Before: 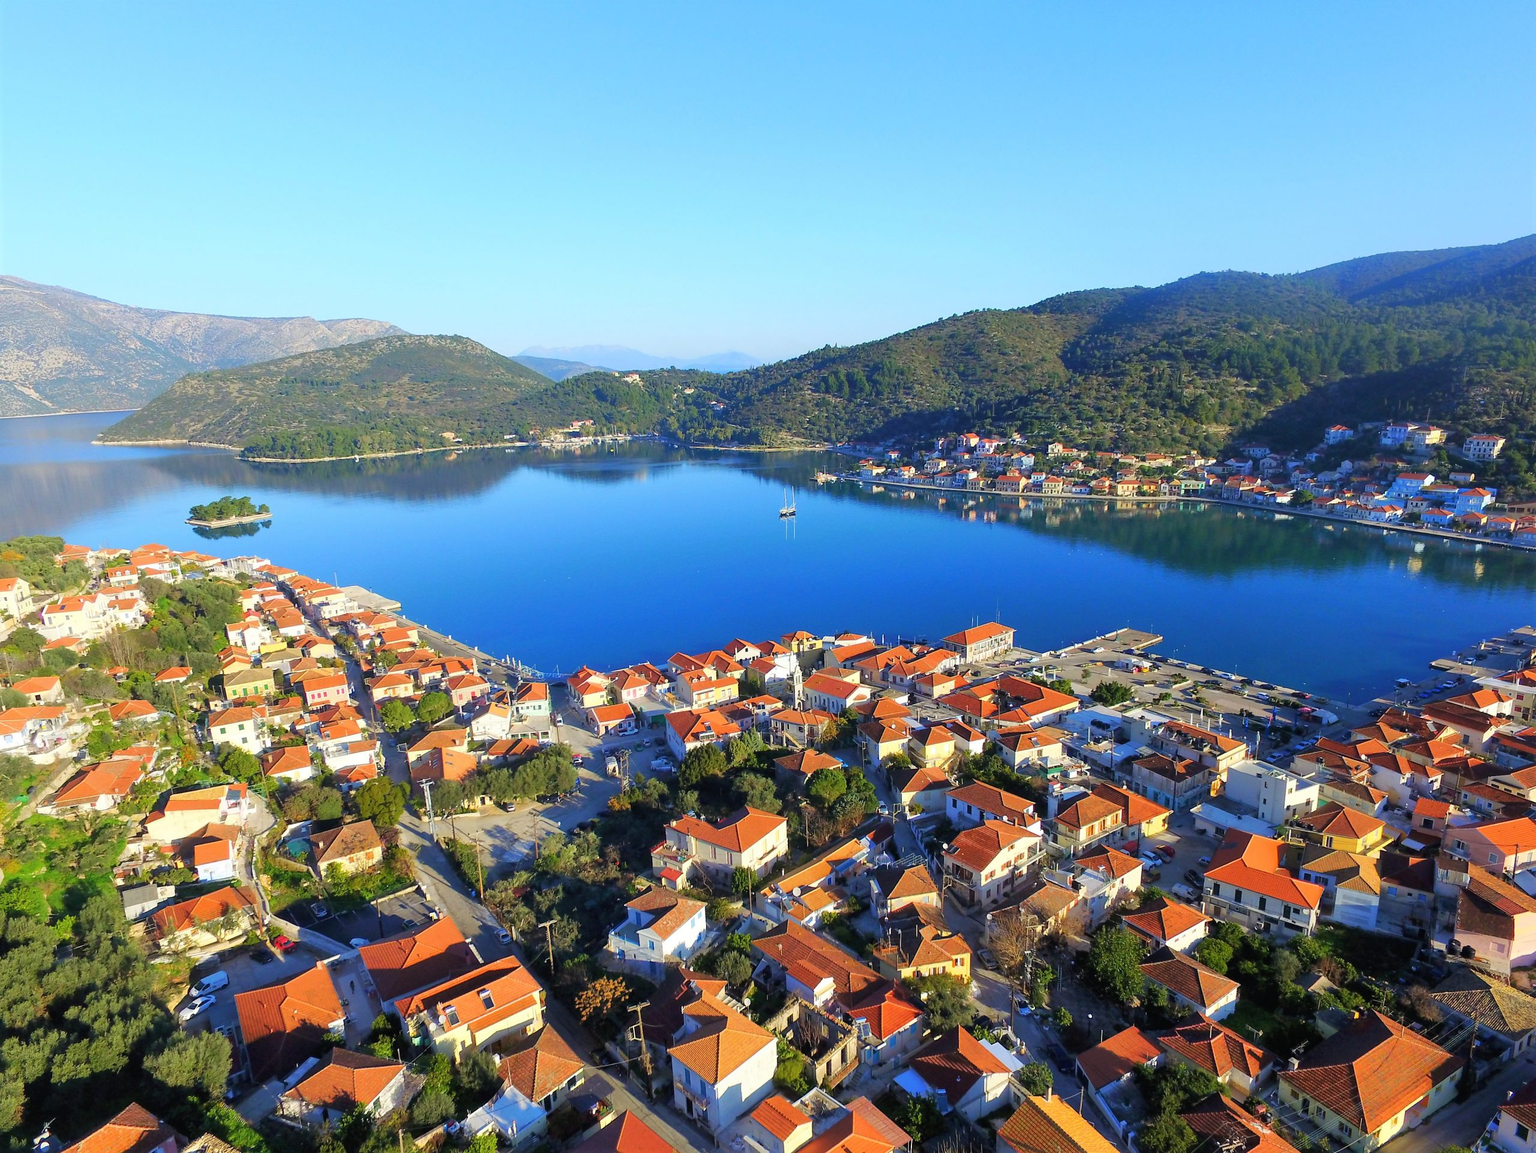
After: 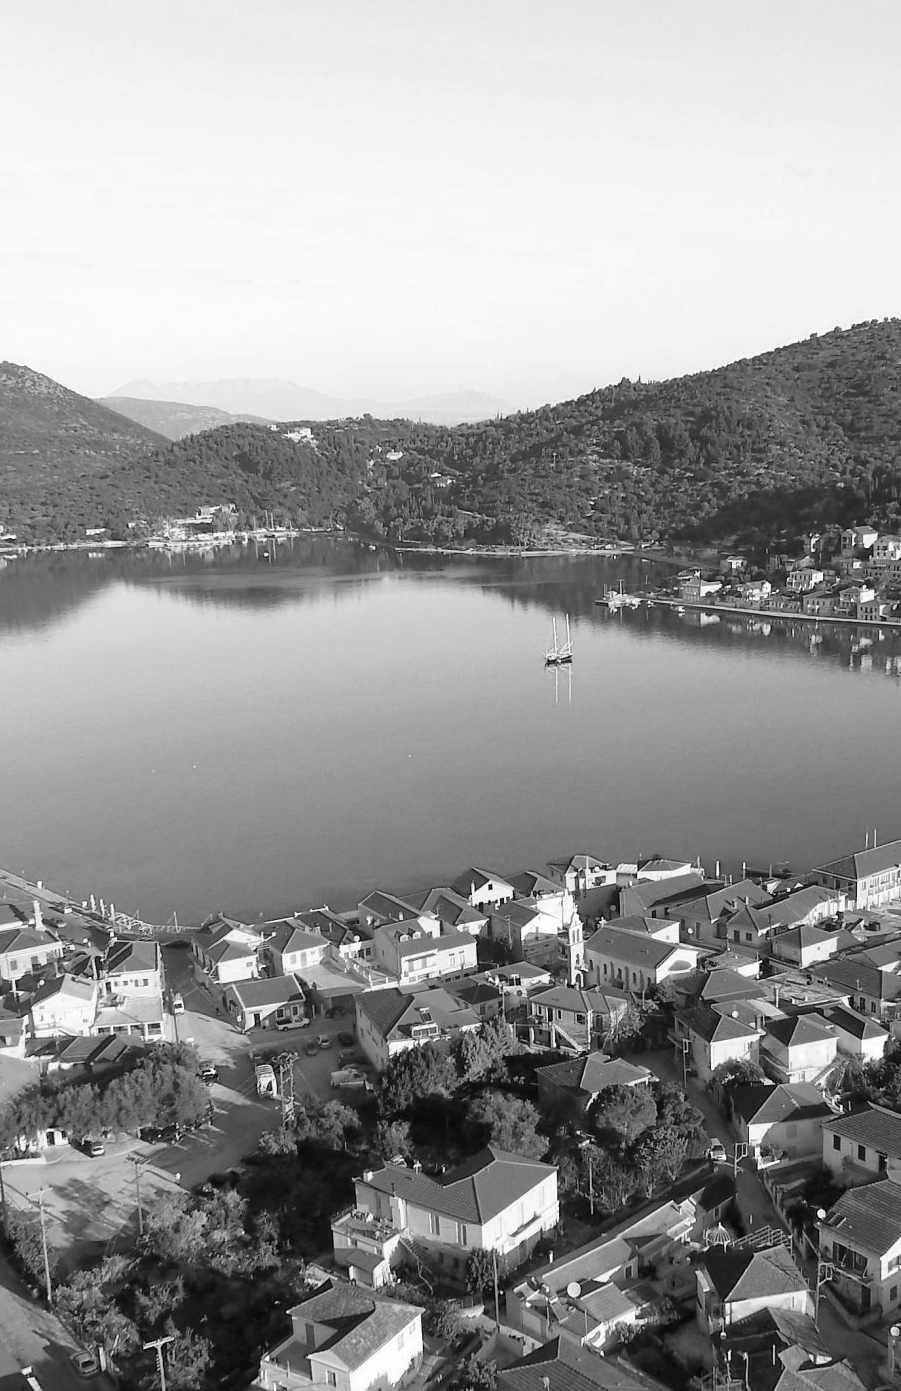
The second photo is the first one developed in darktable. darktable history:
crop and rotate: left 29.476%, top 10.214%, right 35.32%, bottom 17.333%
monochrome: on, module defaults
color zones: curves: ch0 [(0, 0.5) (0.125, 0.4) (0.25, 0.5) (0.375, 0.4) (0.5, 0.4) (0.625, 0.6) (0.75, 0.6) (0.875, 0.5)]; ch1 [(0, 0.35) (0.125, 0.45) (0.25, 0.35) (0.375, 0.35) (0.5, 0.35) (0.625, 0.35) (0.75, 0.45) (0.875, 0.35)]; ch2 [(0, 0.6) (0.125, 0.5) (0.25, 0.5) (0.375, 0.6) (0.5, 0.6) (0.625, 0.5) (0.75, 0.5) (0.875, 0.5)]
